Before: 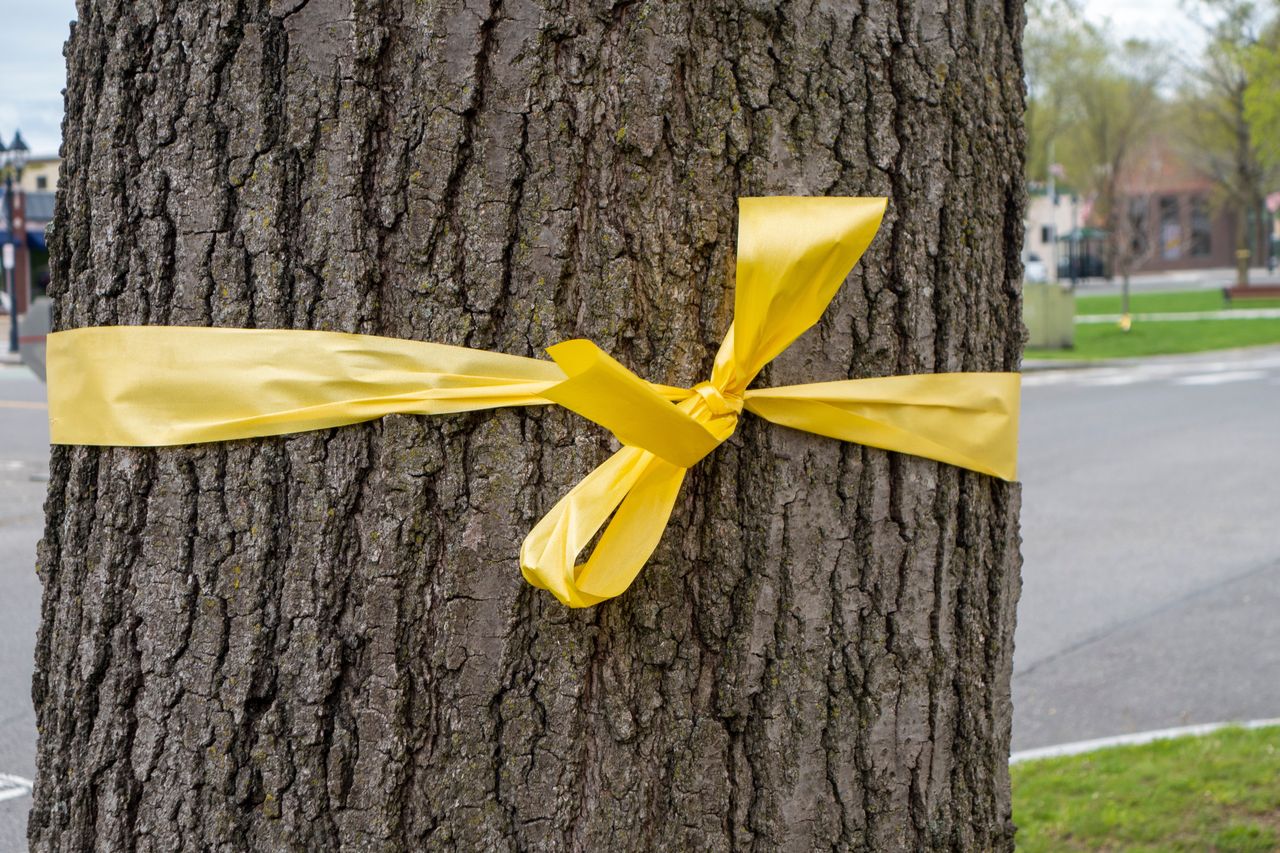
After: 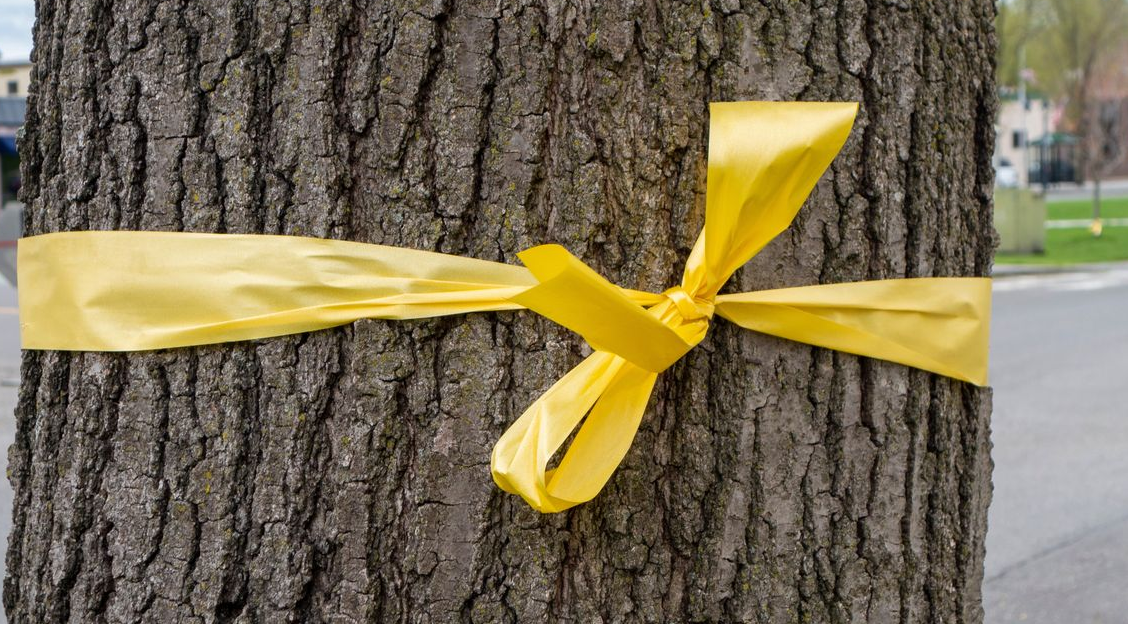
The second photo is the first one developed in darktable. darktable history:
crop and rotate: left 2.333%, top 11.207%, right 9.484%, bottom 15.599%
